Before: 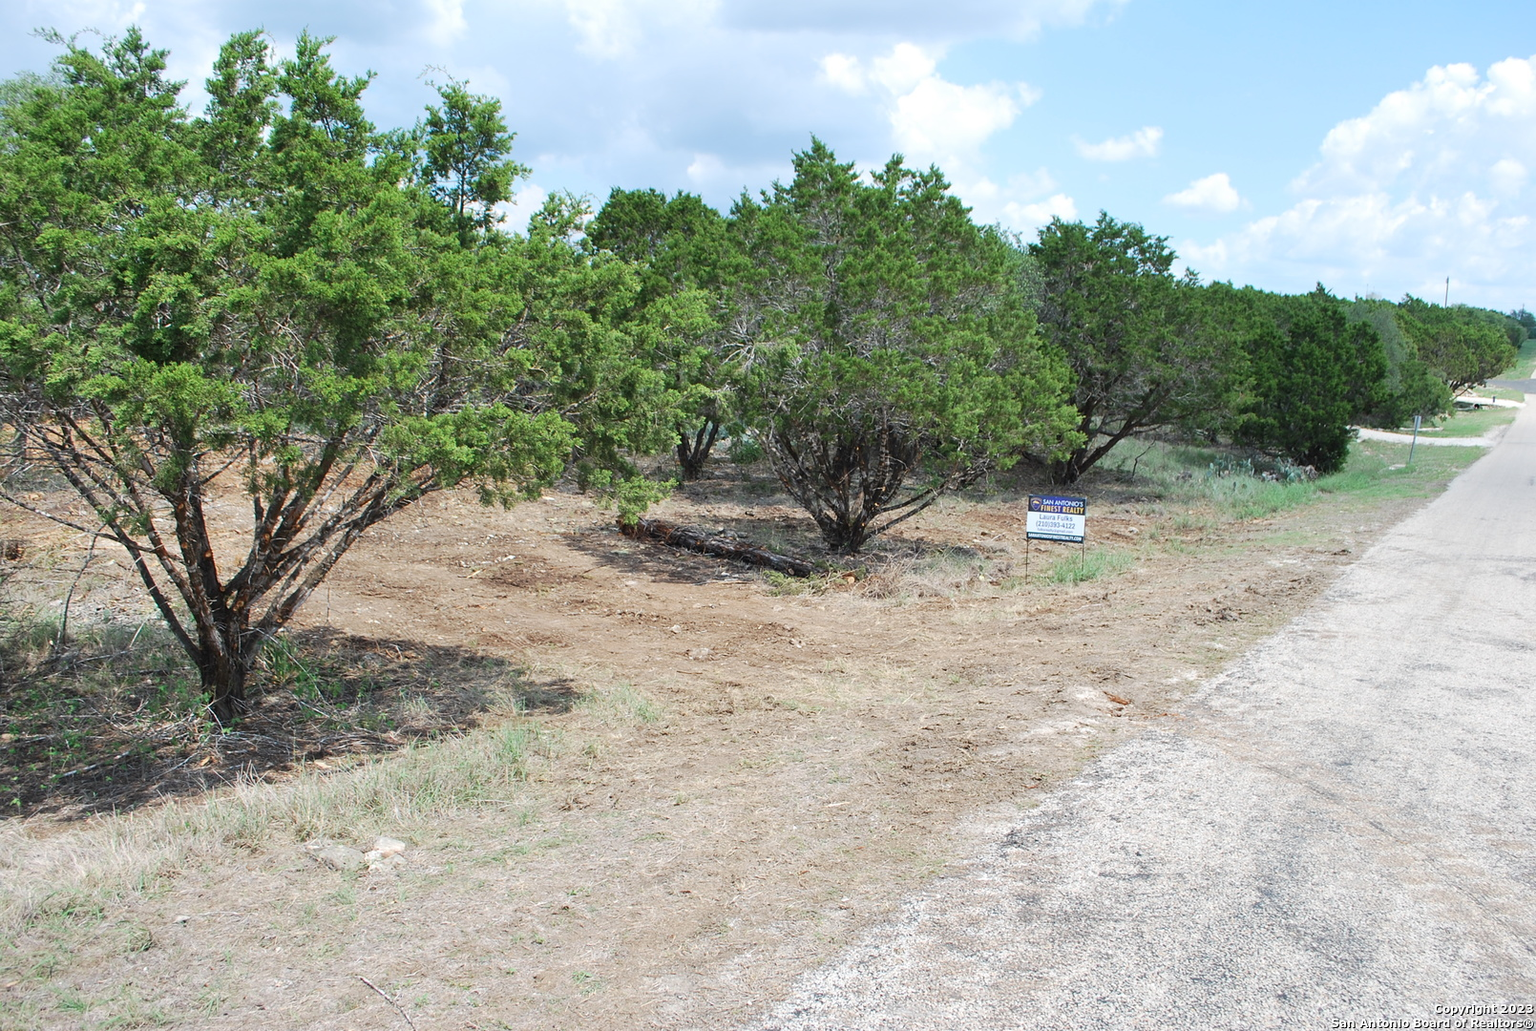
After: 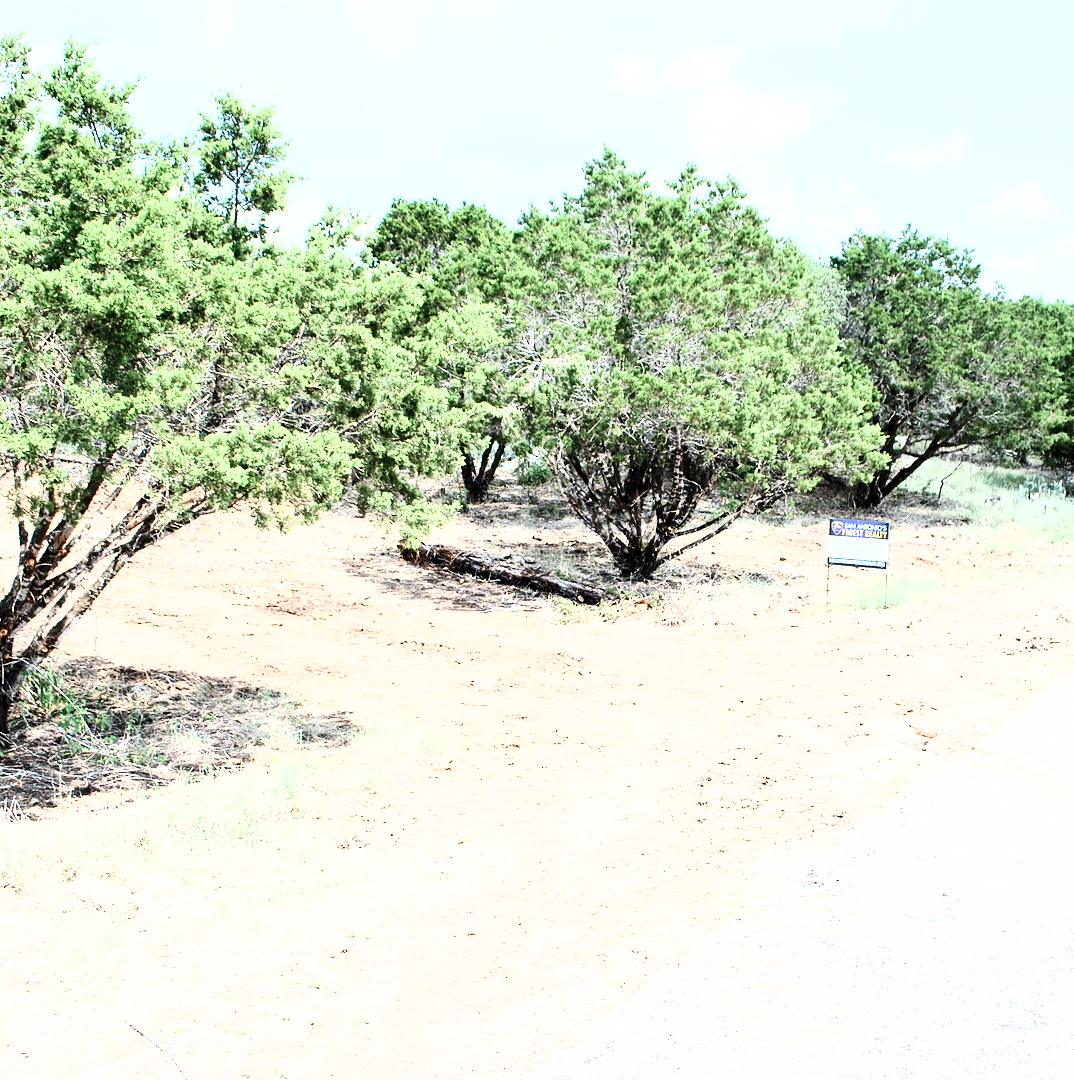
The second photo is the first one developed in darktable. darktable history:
crop: left 15.414%, right 17.823%
tone curve: curves: ch0 [(0, 0) (0.003, 0.002) (0.011, 0.009) (0.025, 0.02) (0.044, 0.036) (0.069, 0.057) (0.1, 0.081) (0.136, 0.115) (0.177, 0.153) (0.224, 0.202) (0.277, 0.264) (0.335, 0.333) (0.399, 0.409) (0.468, 0.491) (0.543, 0.58) (0.623, 0.675) (0.709, 0.777) (0.801, 0.88) (0.898, 0.98) (1, 1)], color space Lab, linked channels, preserve colors none
contrast brightness saturation: contrast 0.202, brightness 0.16, saturation 0.221
color balance rgb: global offset › luminance -0.879%, linear chroma grading › shadows -1.607%, linear chroma grading › highlights -14.409%, linear chroma grading › global chroma -9.71%, linear chroma grading › mid-tones -10.34%, perceptual saturation grading › global saturation 0.219%, perceptual saturation grading › highlights -31.763%, perceptual saturation grading › mid-tones 5.547%, perceptual saturation grading › shadows 17.774%, global vibrance 20%
exposure: black level correction 0, exposure 0.889 EV, compensate exposure bias true, compensate highlight preservation false
tone equalizer: -8 EV -0.763 EV, -7 EV -0.709 EV, -6 EV -0.622 EV, -5 EV -0.405 EV, -3 EV 0.386 EV, -2 EV 0.6 EV, -1 EV 0.692 EV, +0 EV 0.742 EV, edges refinement/feathering 500, mask exposure compensation -1.57 EV, preserve details no
filmic rgb: black relative exposure -7.65 EV, white relative exposure 4.56 EV, hardness 3.61, contrast 1.054
